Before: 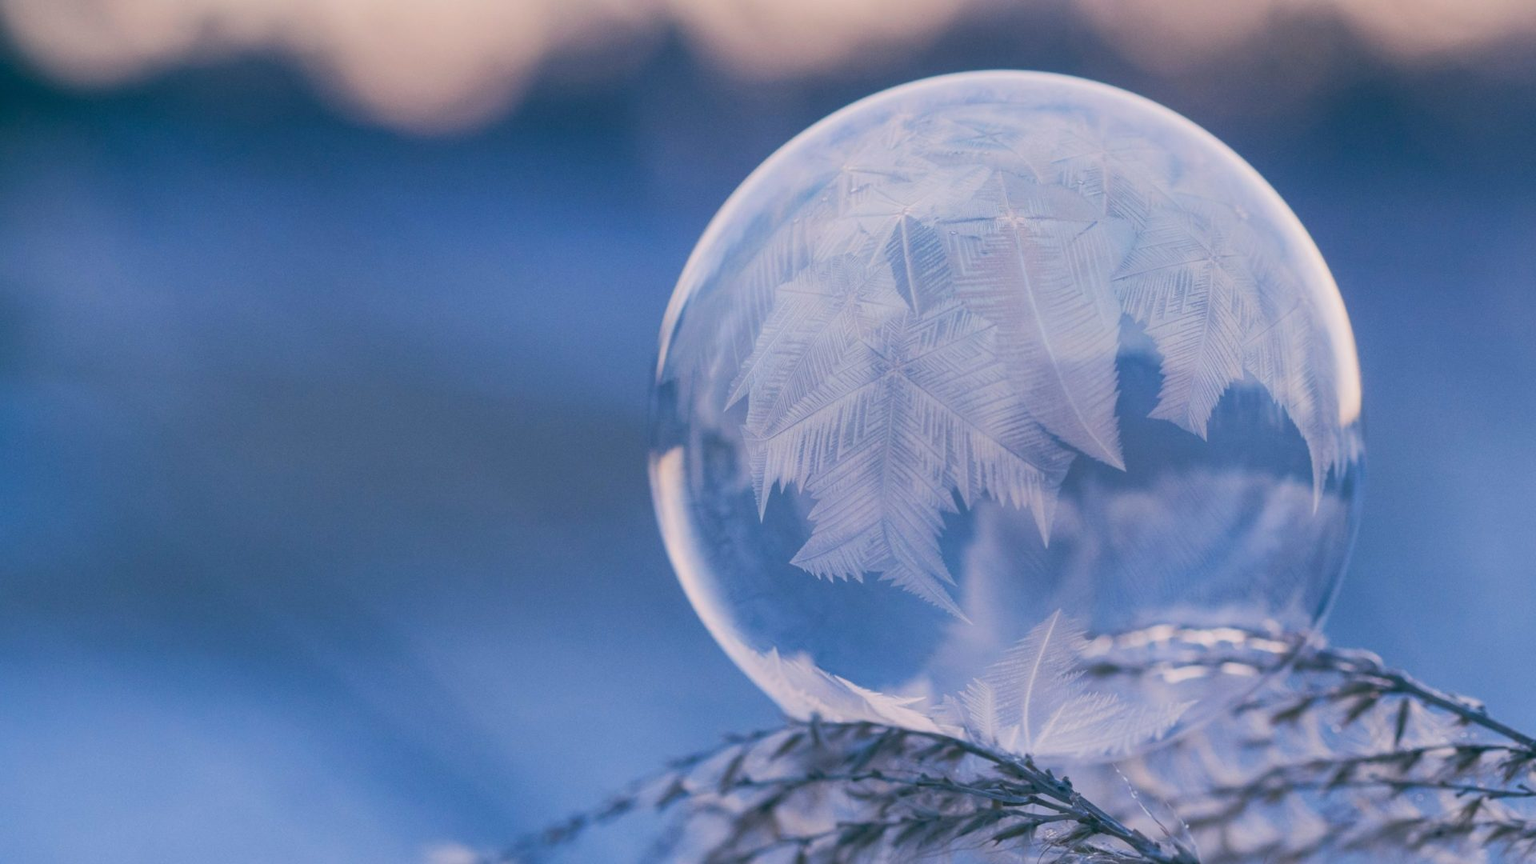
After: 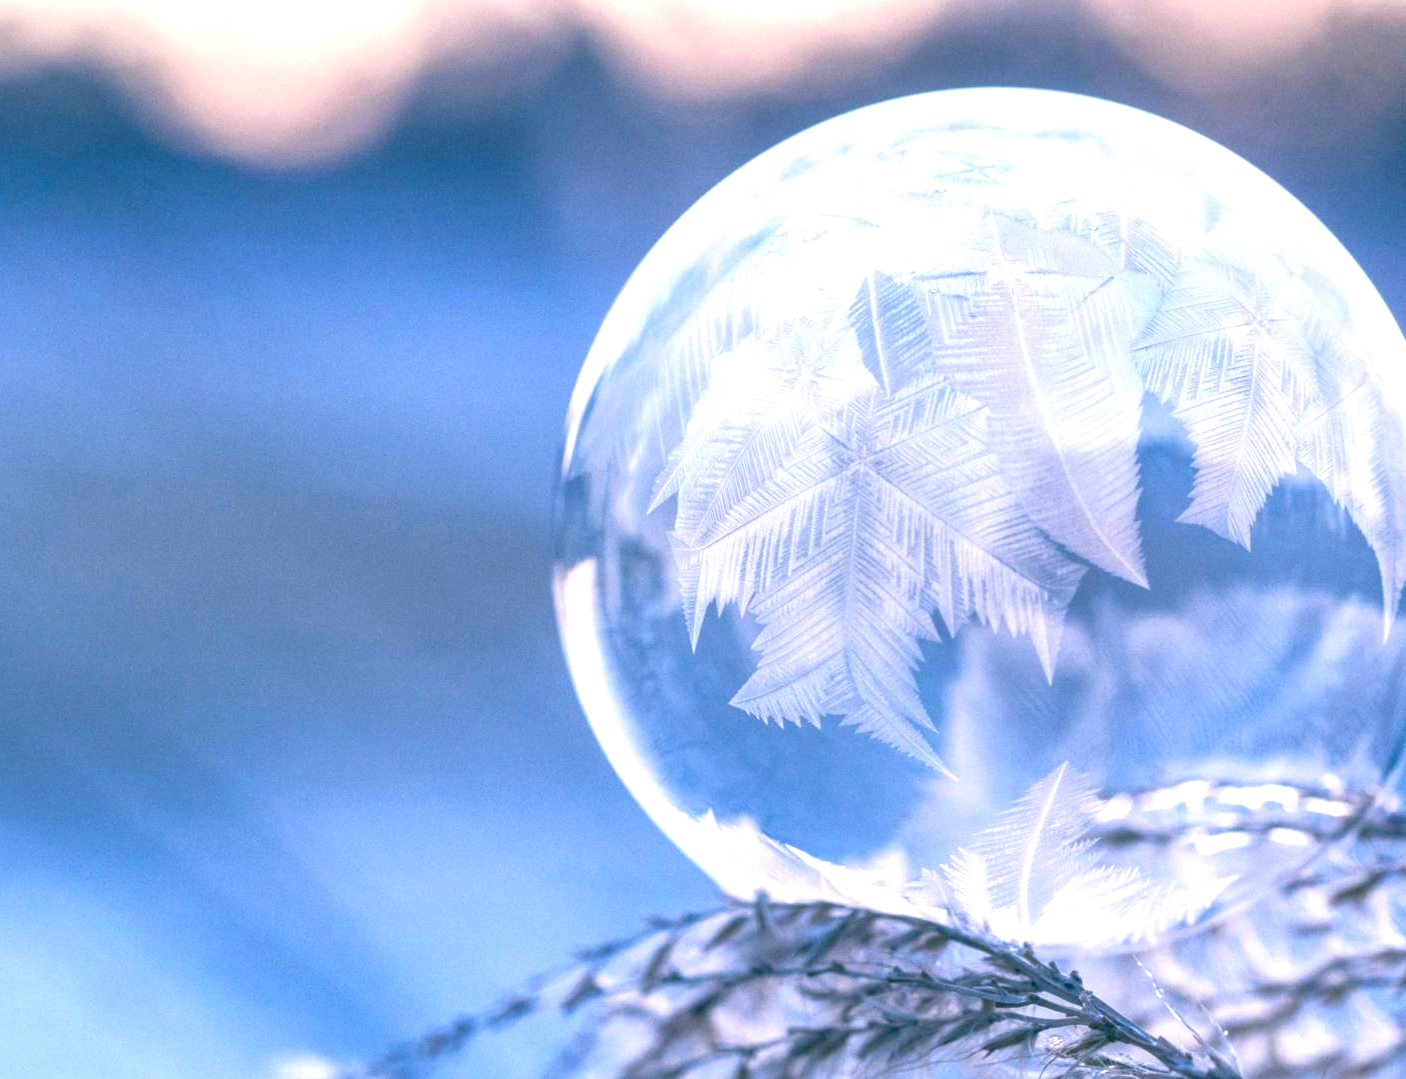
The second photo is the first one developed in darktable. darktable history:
exposure: exposure 1.16 EV, compensate exposure bias true, compensate highlight preservation false
local contrast: detail 130%
crop: left 13.443%, right 13.31%
